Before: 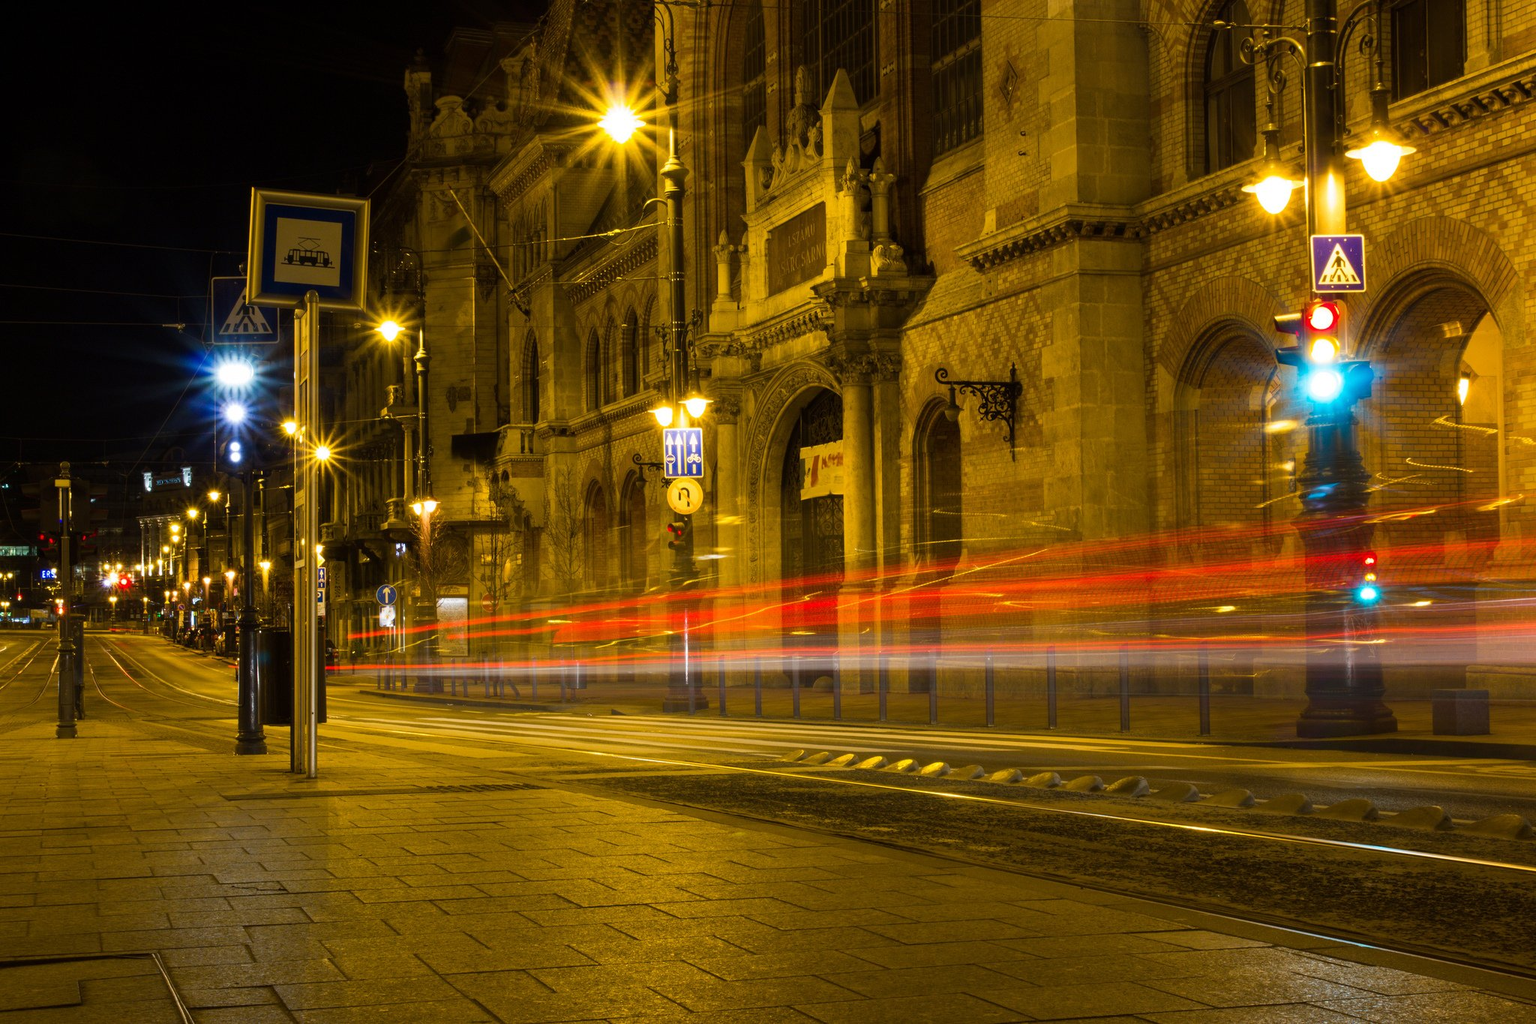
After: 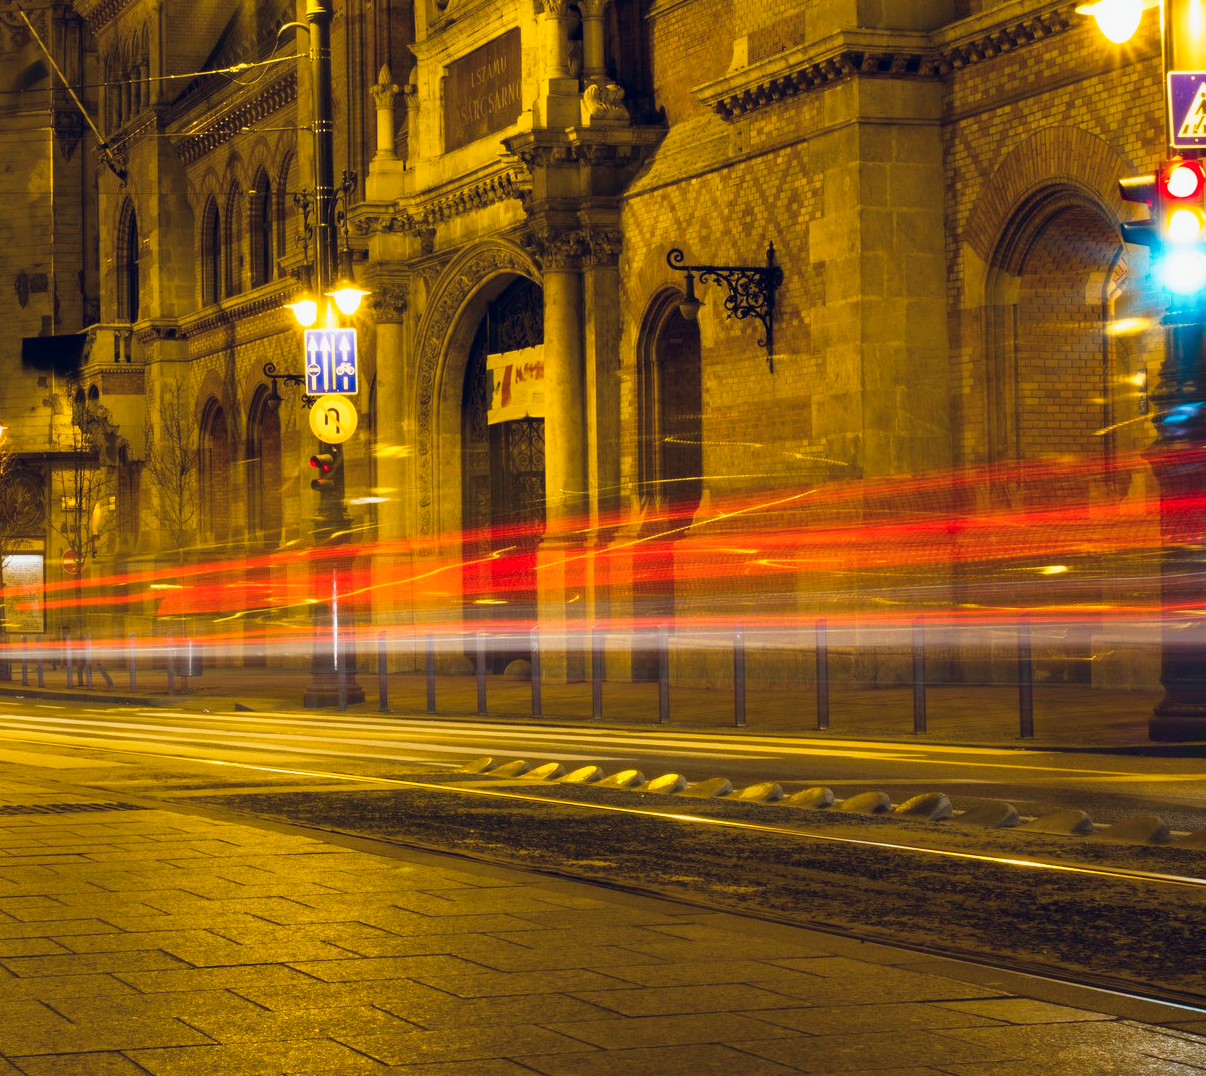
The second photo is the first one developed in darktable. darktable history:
crop and rotate: left 28.348%, top 17.729%, right 12.735%, bottom 3.423%
color balance rgb: global offset › chroma 0.148%, global offset › hue 253.68°, perceptual saturation grading › global saturation 0.335%, global vibrance 20%
tone curve: curves: ch0 [(0, 0) (0.091, 0.075) (0.409, 0.457) (0.733, 0.82) (0.844, 0.908) (0.909, 0.942) (1, 0.973)]; ch1 [(0, 0) (0.437, 0.404) (0.5, 0.5) (0.529, 0.556) (0.58, 0.606) (0.616, 0.654) (1, 1)]; ch2 [(0, 0) (0.442, 0.415) (0.5, 0.5) (0.535, 0.557) (0.585, 0.62) (1, 1)], preserve colors none
tone equalizer: edges refinement/feathering 500, mask exposure compensation -1.57 EV, preserve details no
